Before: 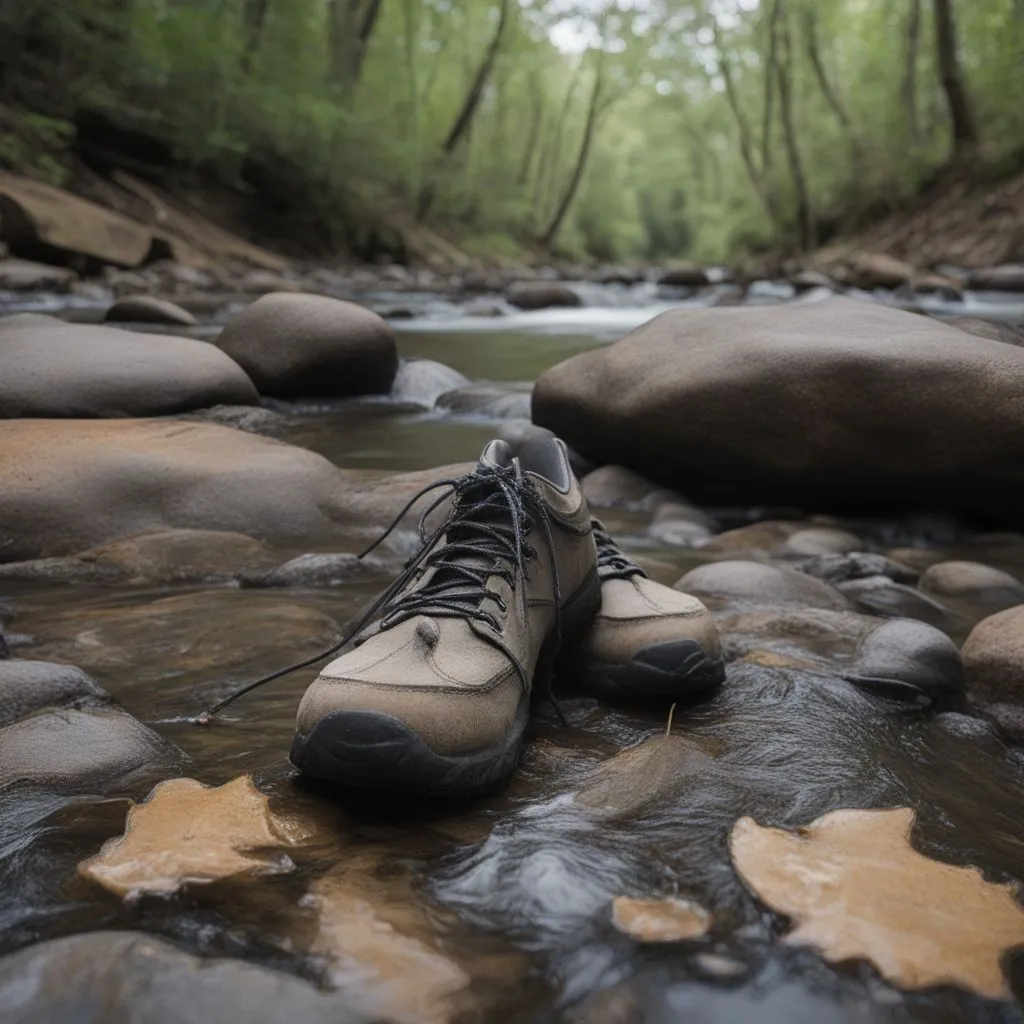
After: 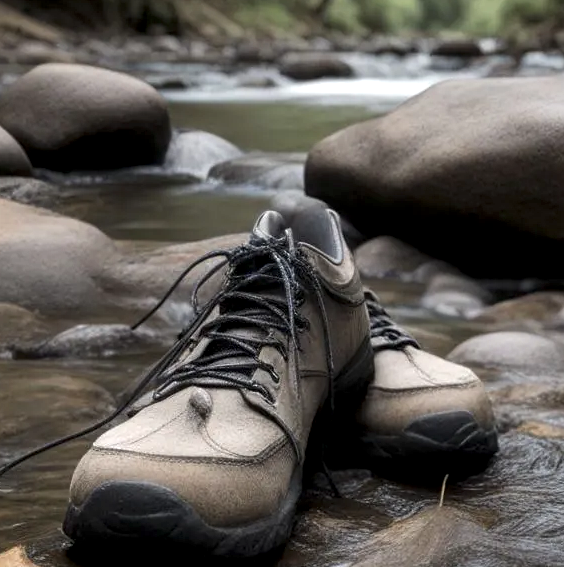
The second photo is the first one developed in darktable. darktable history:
crop and rotate: left 22.189%, top 22.454%, right 22.678%, bottom 22.104%
tone equalizer: edges refinement/feathering 500, mask exposure compensation -1.57 EV, preserve details no
local contrast: highlights 210%, shadows 124%, detail 139%, midtone range 0.26
